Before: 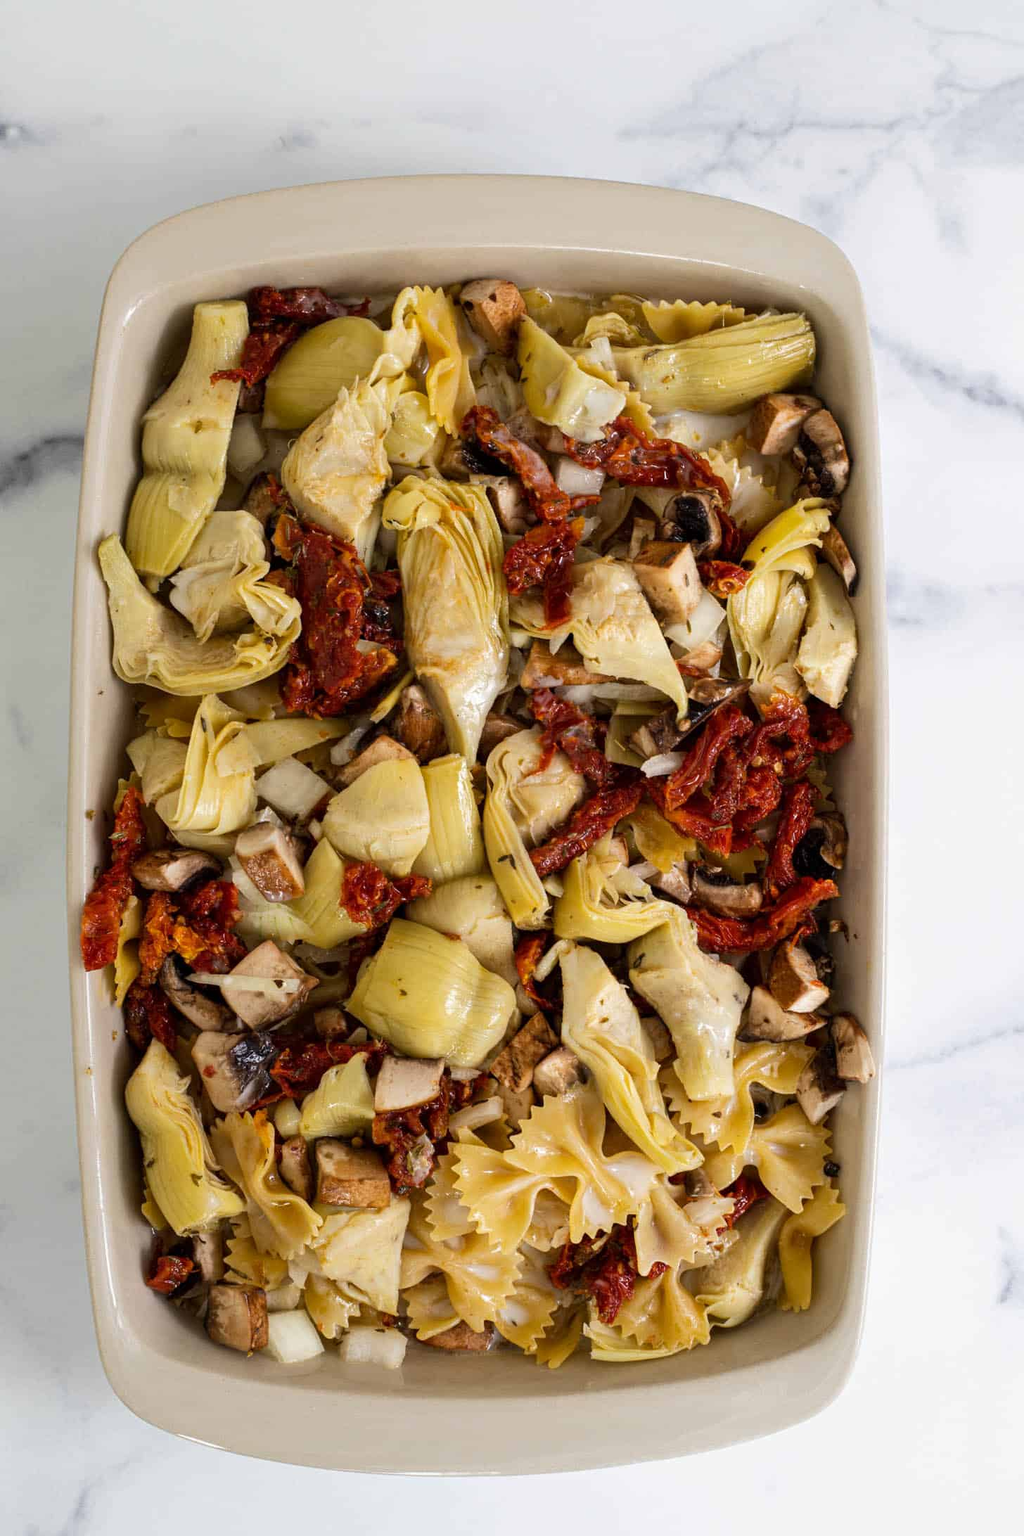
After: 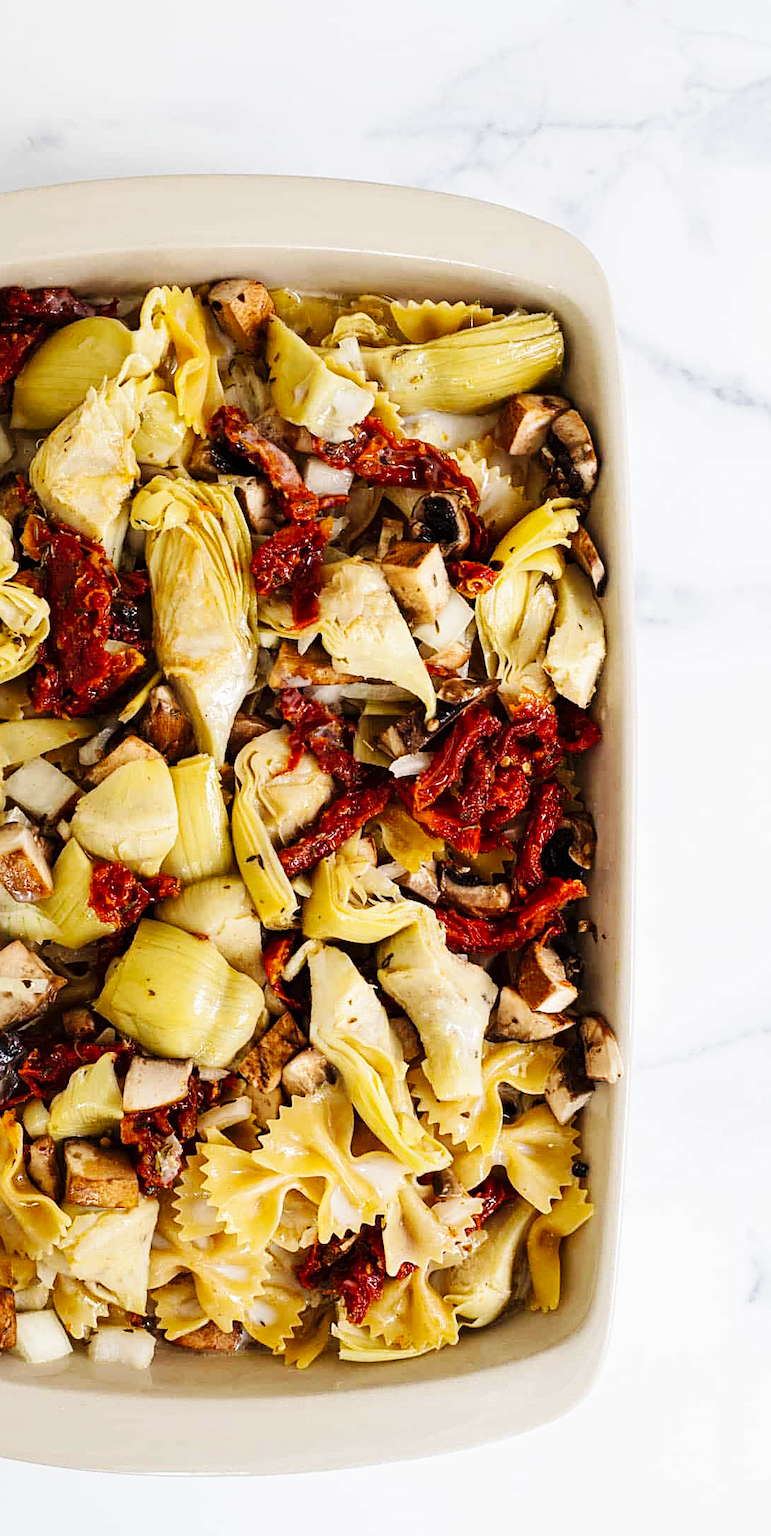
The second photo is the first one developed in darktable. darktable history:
base curve: curves: ch0 [(0, 0) (0.032, 0.025) (0.121, 0.166) (0.206, 0.329) (0.605, 0.79) (1, 1)], preserve colors none
sharpen: on, module defaults
exposure: black level correction 0, compensate exposure bias true, compensate highlight preservation false
crop and rotate: left 24.6%
